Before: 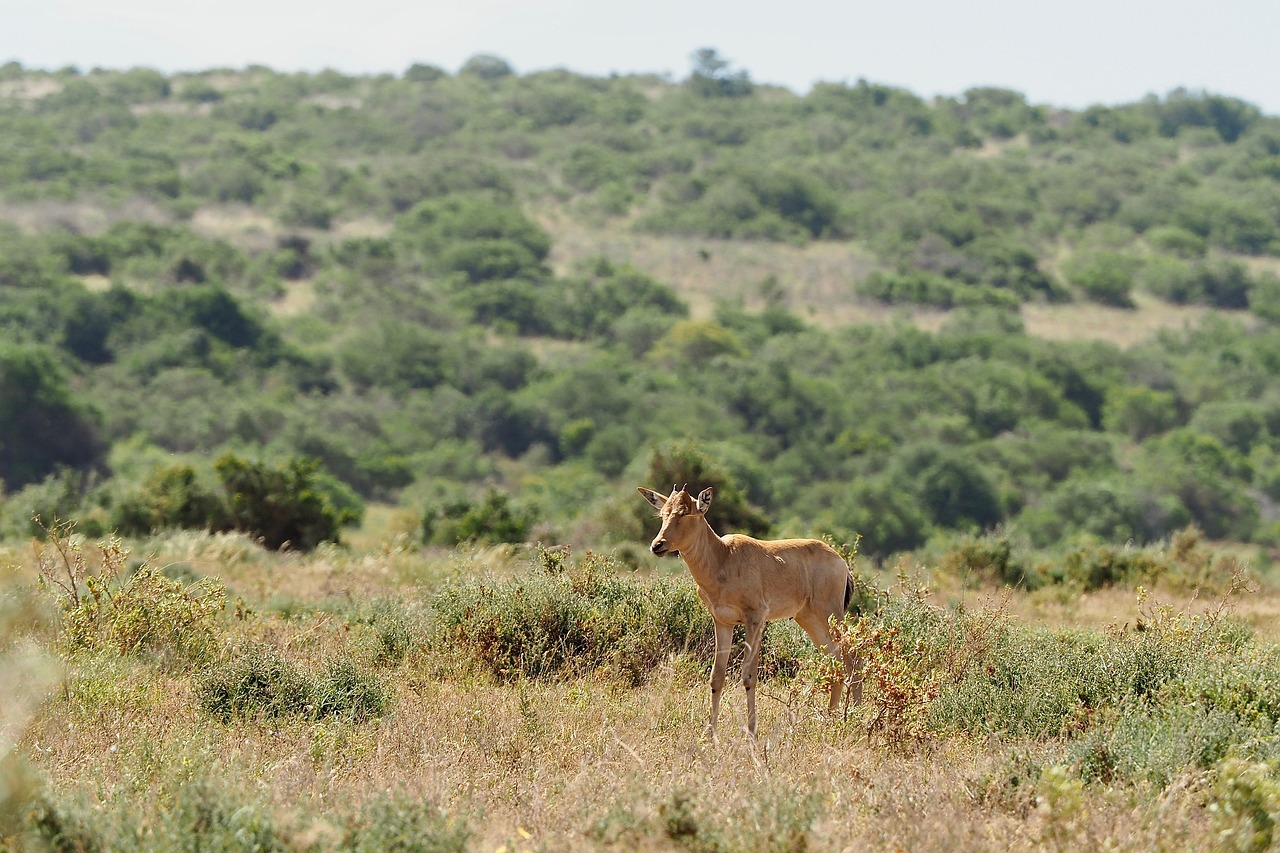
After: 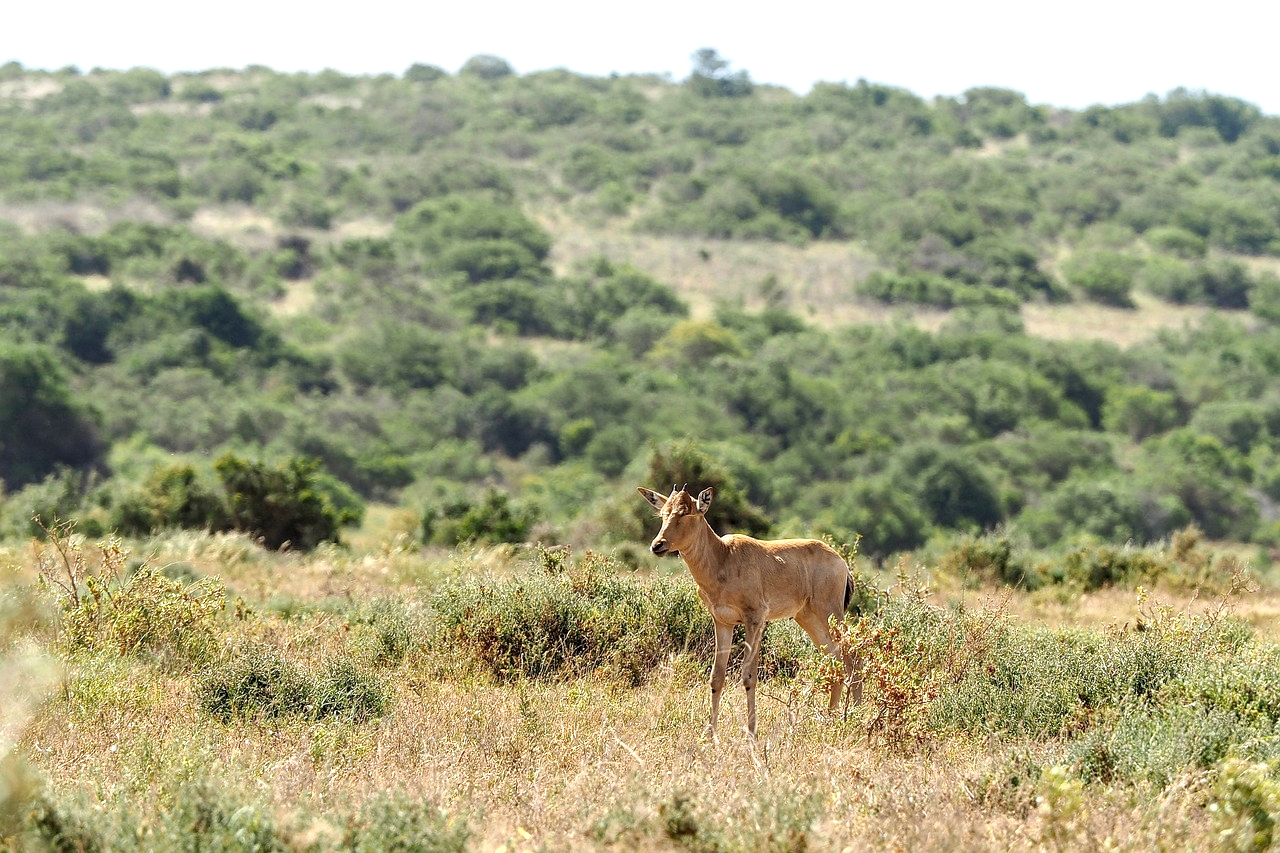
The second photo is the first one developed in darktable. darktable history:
tone equalizer: -8 EV -0.437 EV, -7 EV -0.41 EV, -6 EV -0.37 EV, -5 EV -0.218 EV, -3 EV 0.232 EV, -2 EV 0.343 EV, -1 EV 0.415 EV, +0 EV 0.392 EV
local contrast: on, module defaults
